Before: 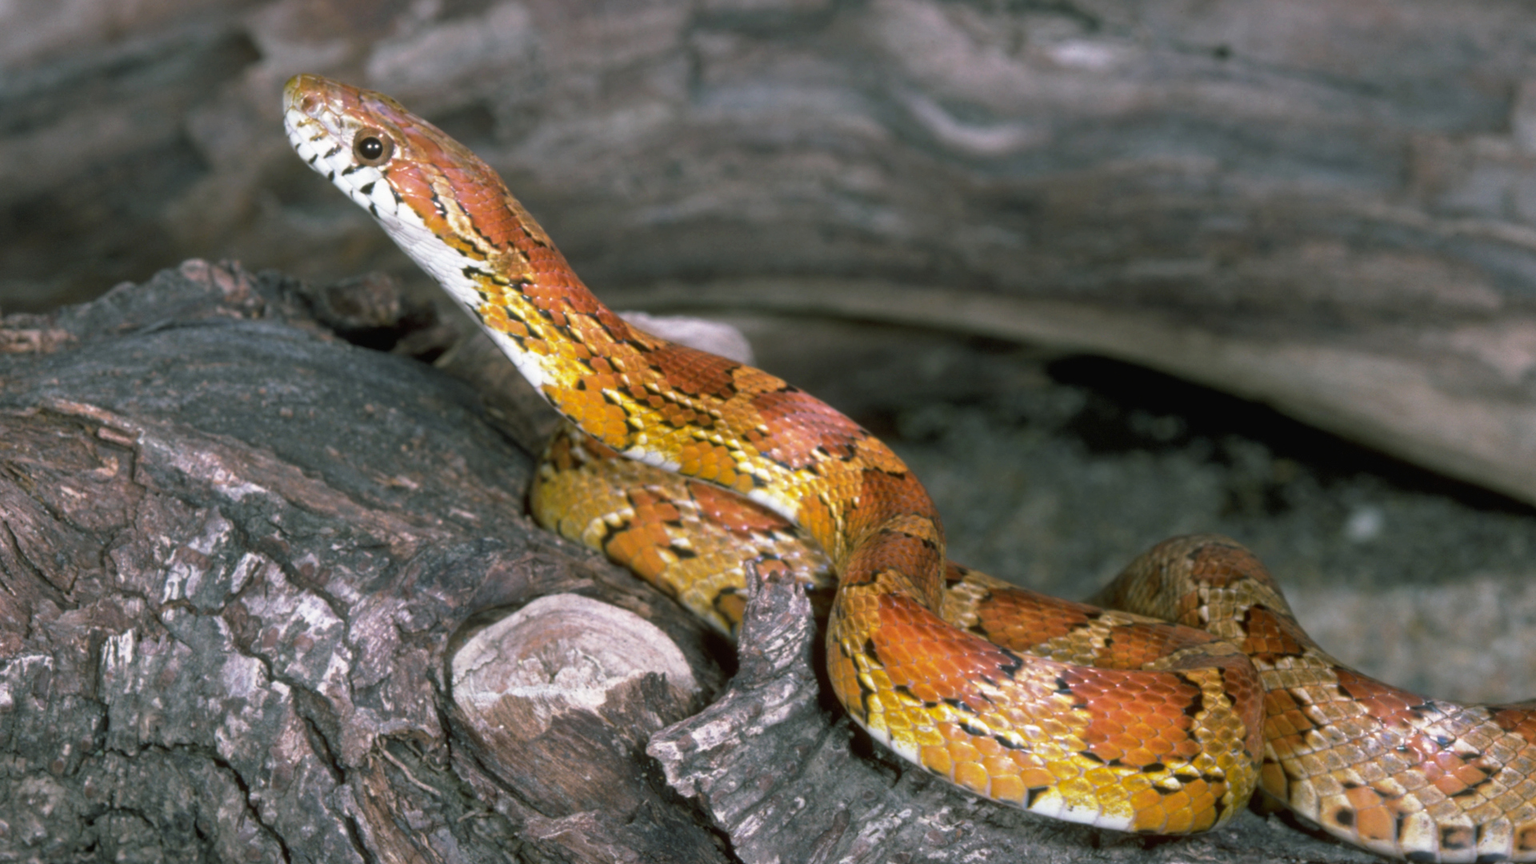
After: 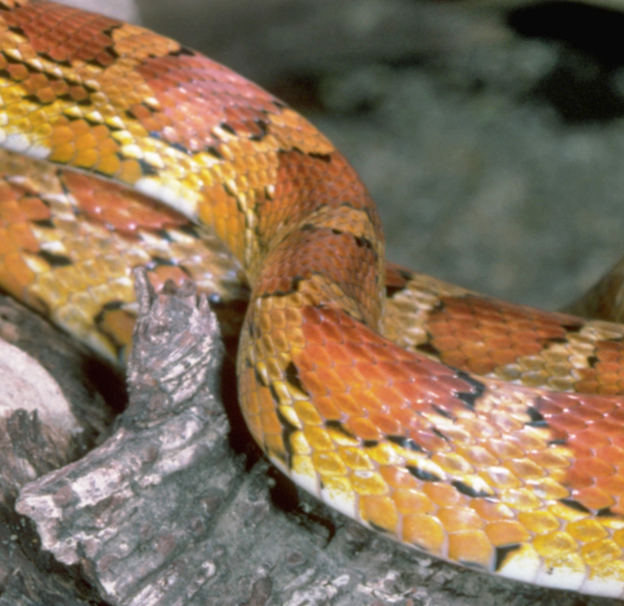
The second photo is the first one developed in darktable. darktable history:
crop: left 40.878%, top 39.176%, right 25.993%, bottom 3.081%
rotate and perspective: rotation -1.32°, lens shift (horizontal) -0.031, crop left 0.015, crop right 0.985, crop top 0.047, crop bottom 0.982
shadows and highlights: soften with gaussian
